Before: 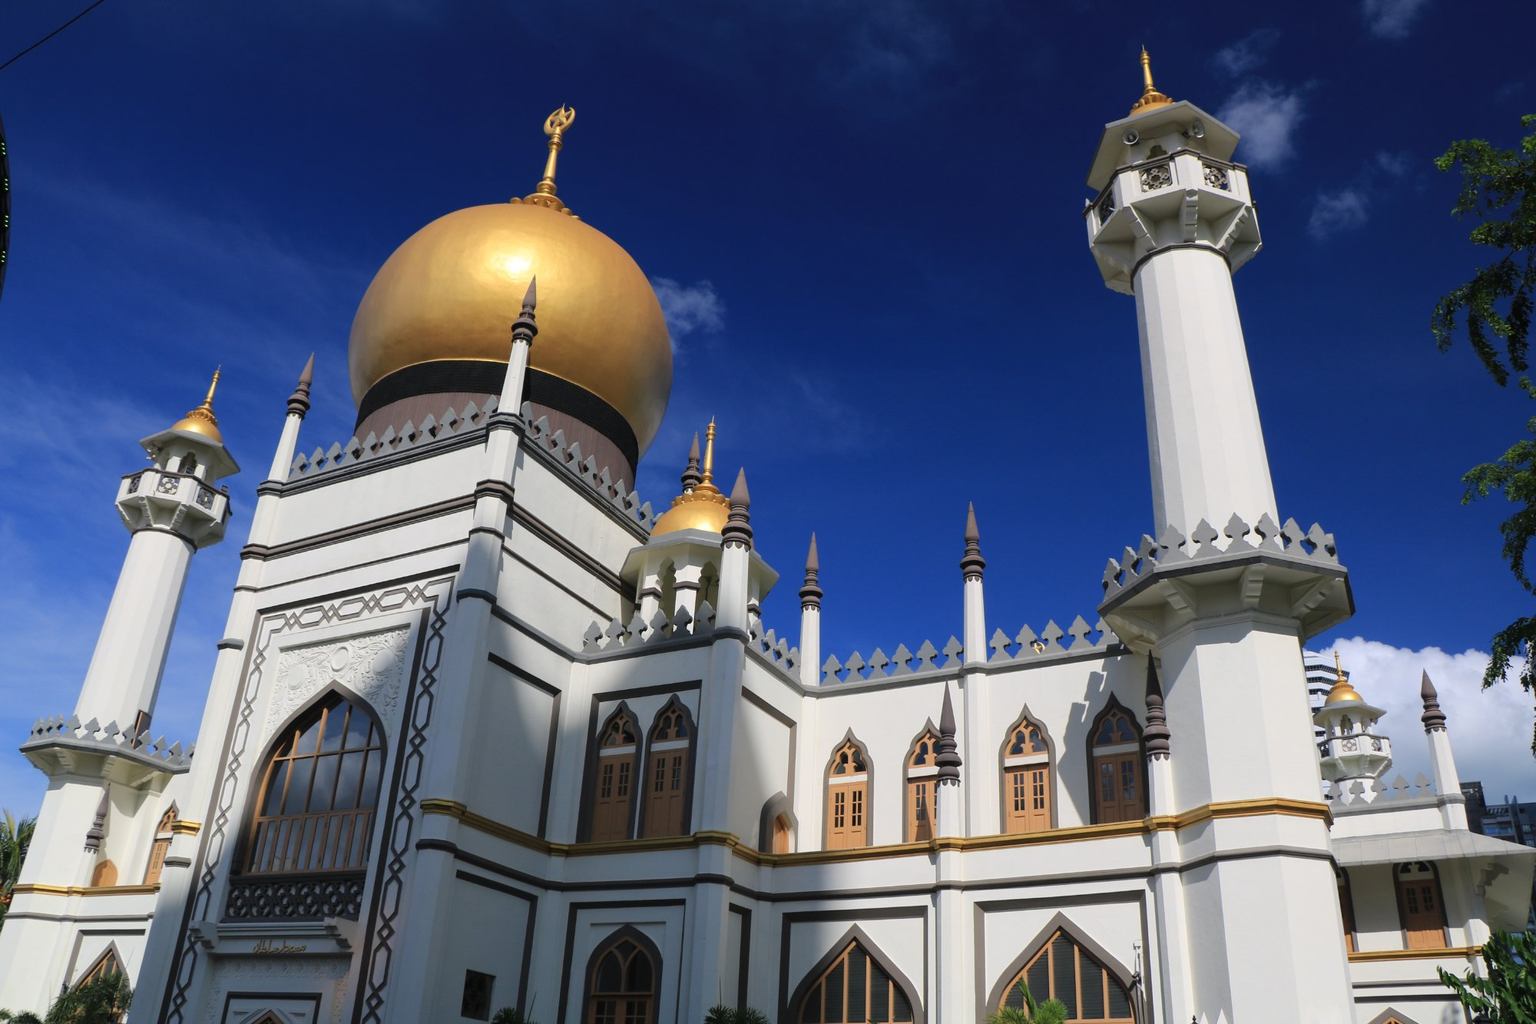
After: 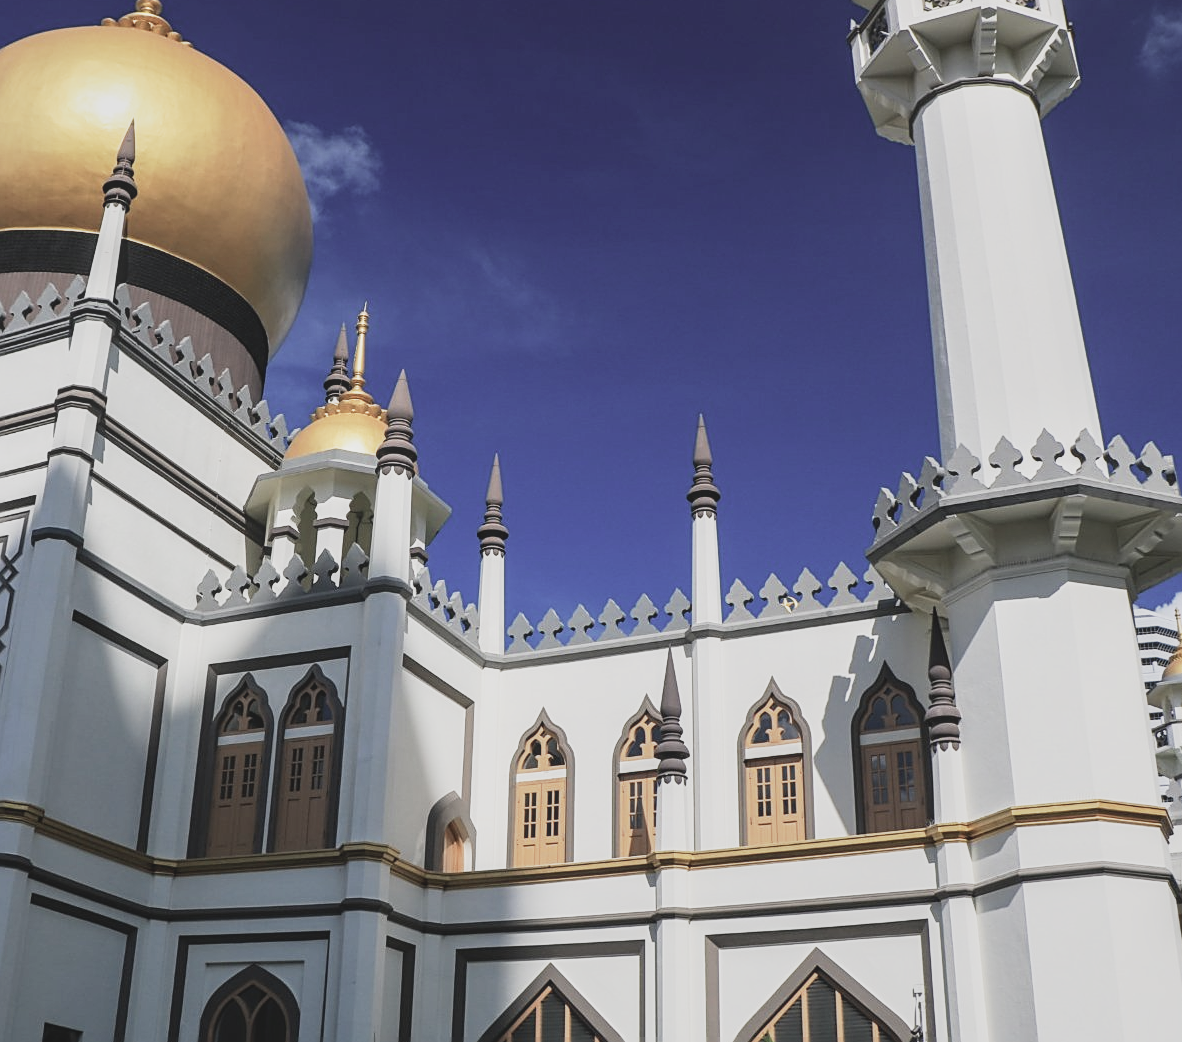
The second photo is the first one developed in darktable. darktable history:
contrast brightness saturation: contrast -0.26, saturation -0.444
crop and rotate: left 28.166%, top 17.991%, right 12.686%, bottom 3.781%
sharpen: on, module defaults
local contrast: detail 130%
base curve: curves: ch0 [(0, 0) (0.005, 0.002) (0.193, 0.295) (0.399, 0.664) (0.75, 0.928) (1, 1)], preserve colors none
